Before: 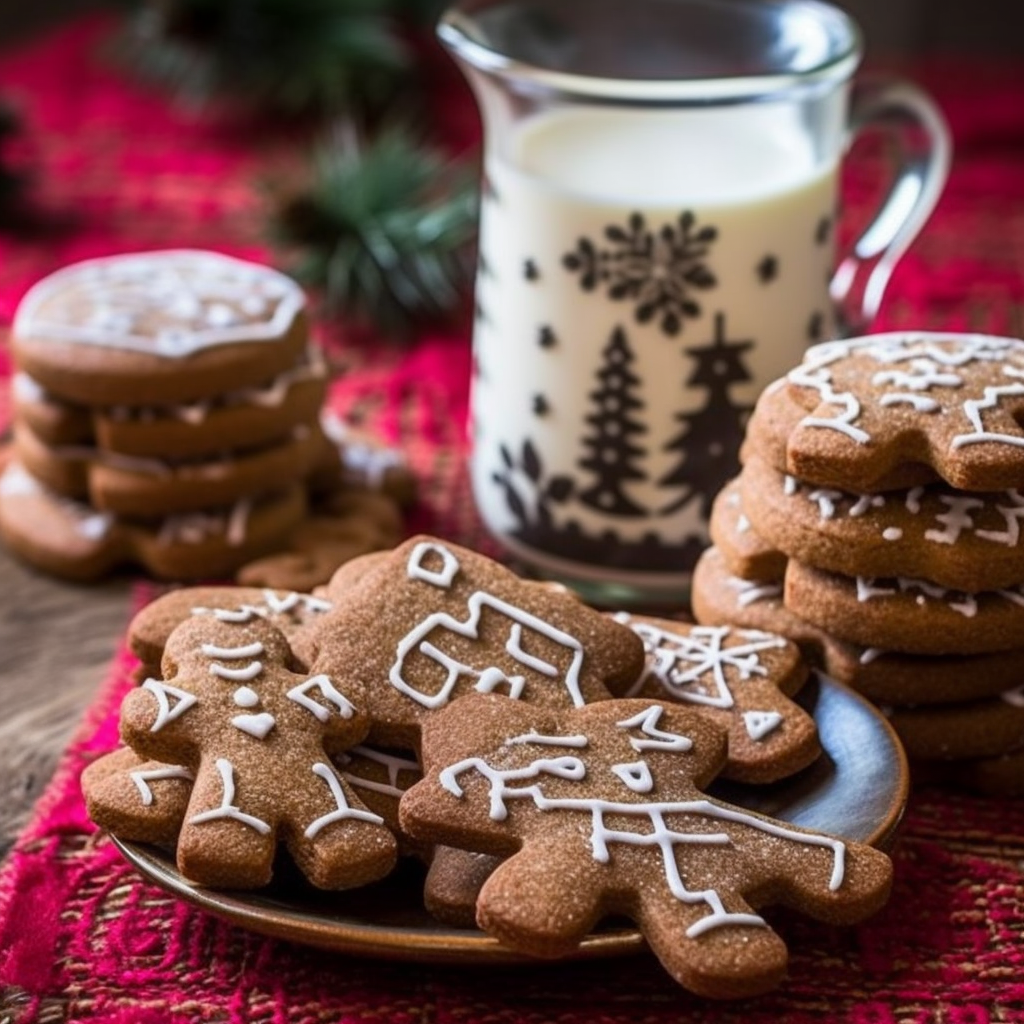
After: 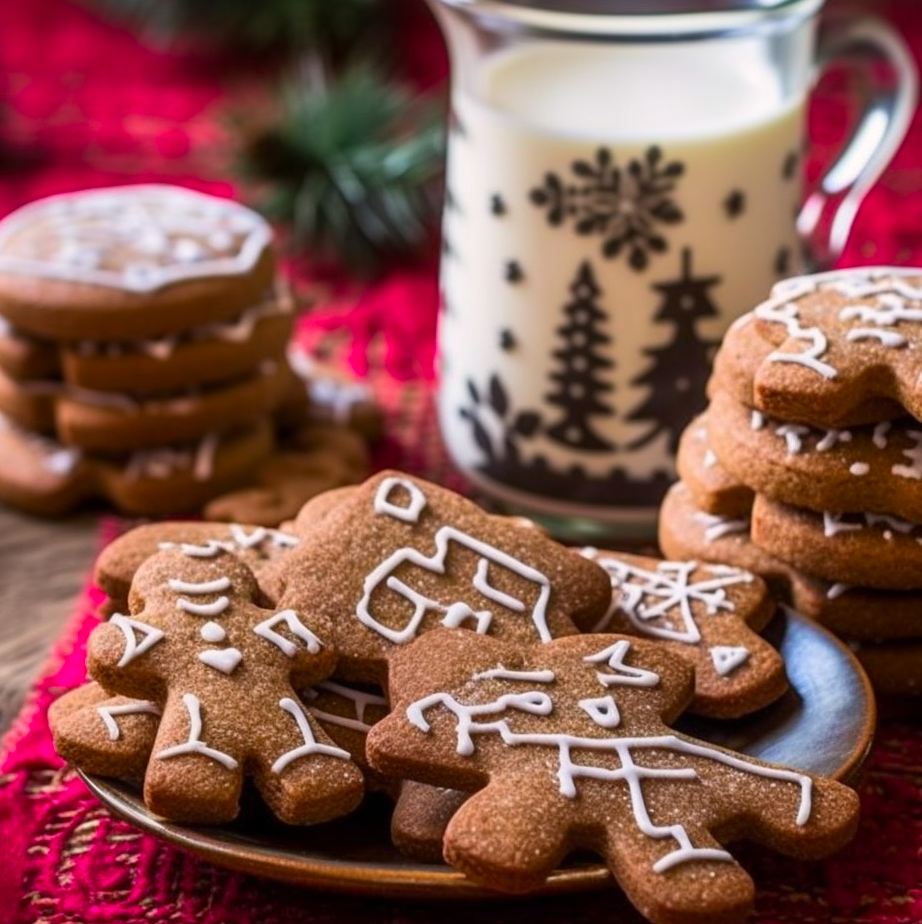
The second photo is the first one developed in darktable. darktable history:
crop: left 3.255%, top 6.425%, right 6.661%, bottom 3.258%
color correction: highlights a* 3.18, highlights b* 1.92, saturation 1.17
